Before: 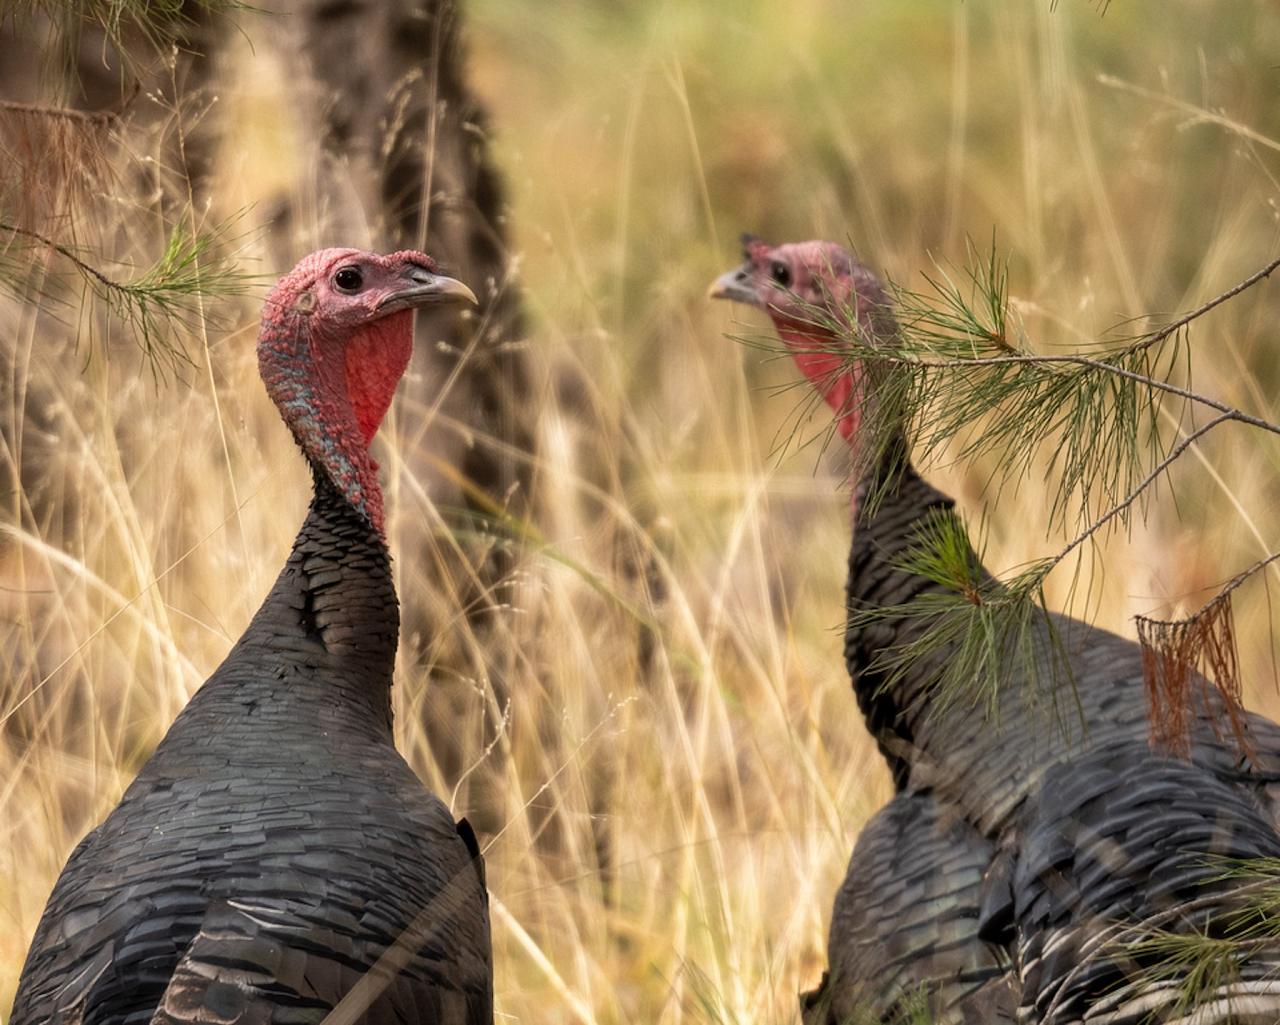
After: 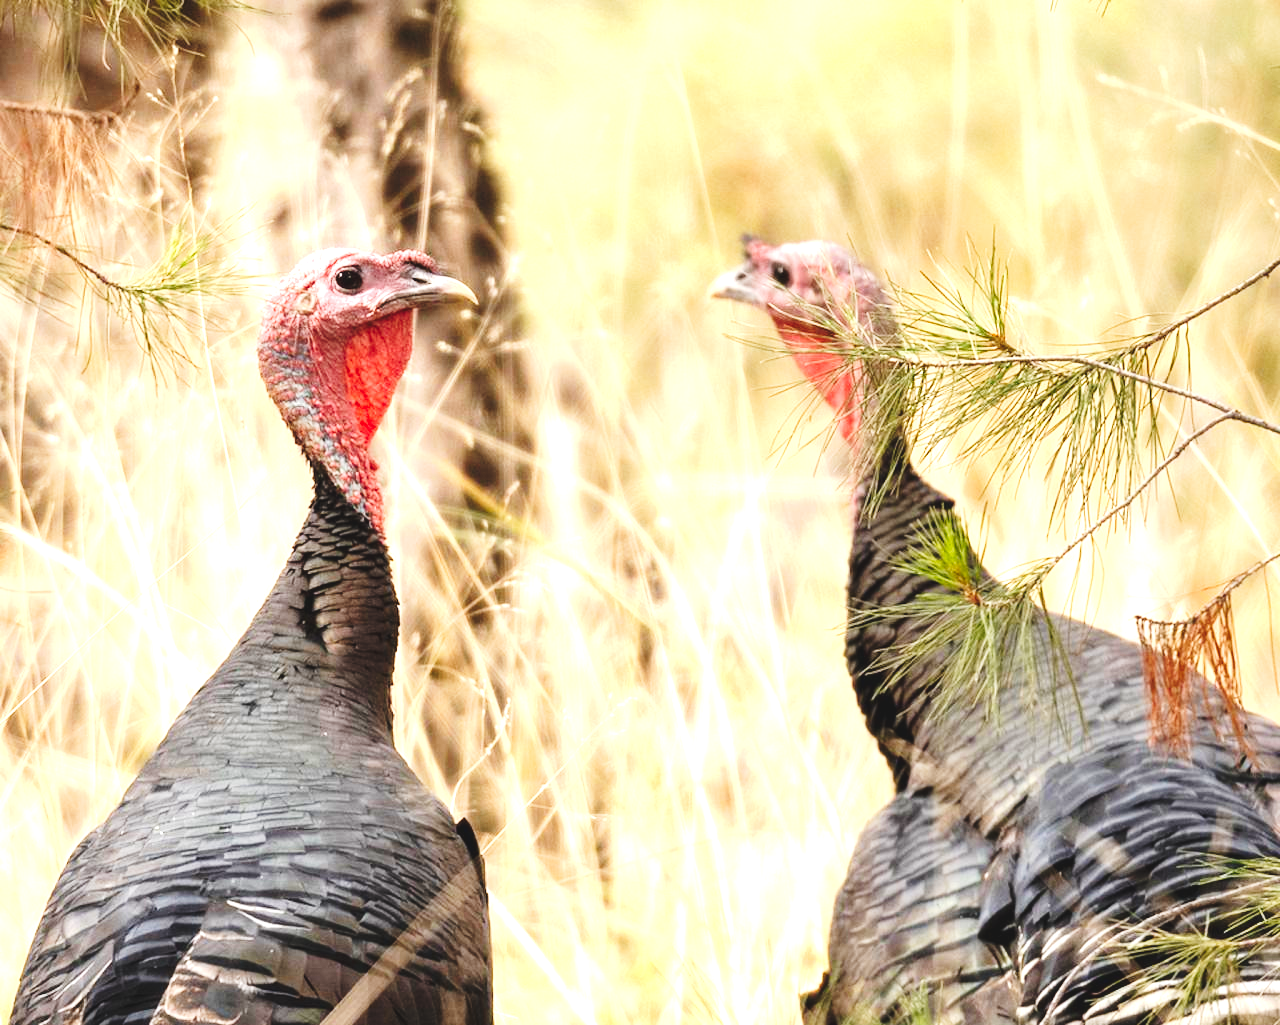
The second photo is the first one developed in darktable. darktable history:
tone curve: curves: ch0 [(0, 0) (0.003, 0.077) (0.011, 0.079) (0.025, 0.085) (0.044, 0.095) (0.069, 0.109) (0.1, 0.124) (0.136, 0.142) (0.177, 0.169) (0.224, 0.207) (0.277, 0.267) (0.335, 0.347) (0.399, 0.442) (0.468, 0.54) (0.543, 0.635) (0.623, 0.726) (0.709, 0.813) (0.801, 0.882) (0.898, 0.934) (1, 1)], preserve colors none
exposure: black level correction 0, exposure 1.472 EV, compensate exposure bias true, compensate highlight preservation false
